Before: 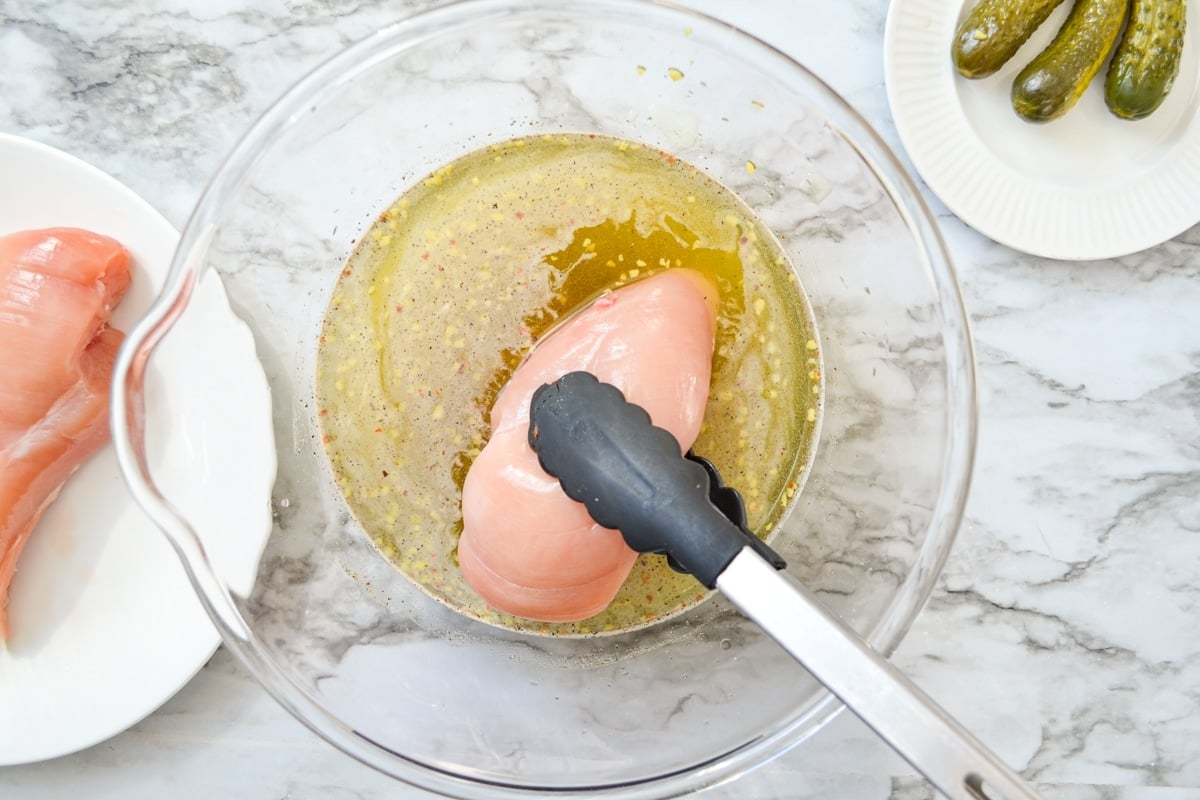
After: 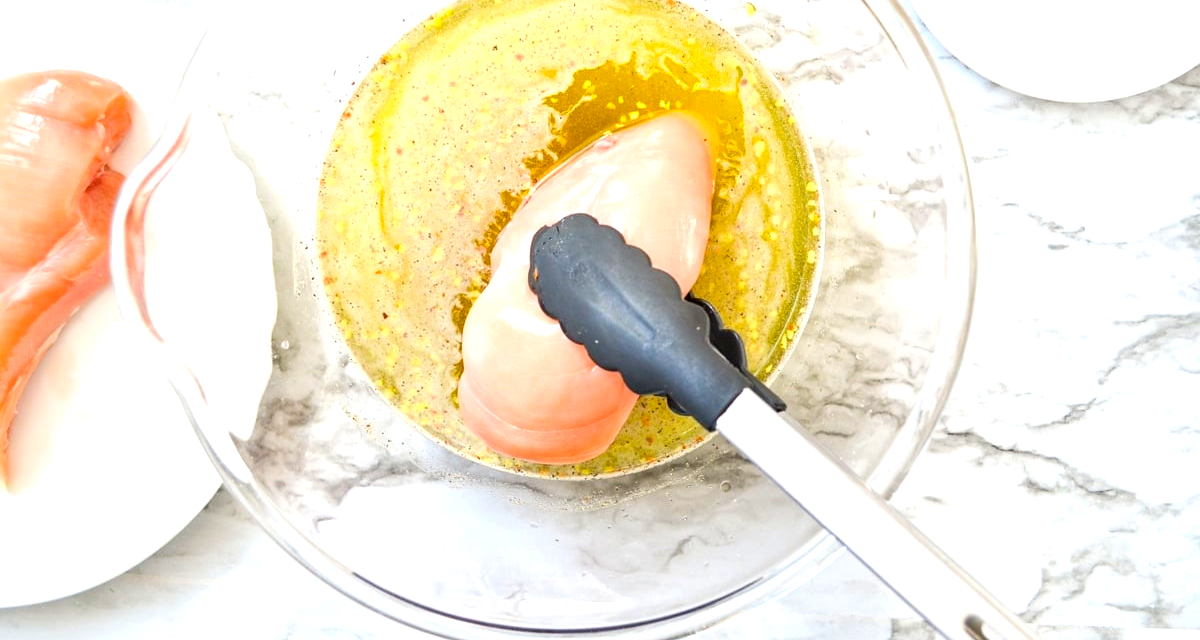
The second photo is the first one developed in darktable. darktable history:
exposure: black level correction 0.001, exposure 0.675 EV, compensate highlight preservation false
color balance rgb: perceptual saturation grading › global saturation 20%, global vibrance 20%
crop and rotate: top 19.998%
